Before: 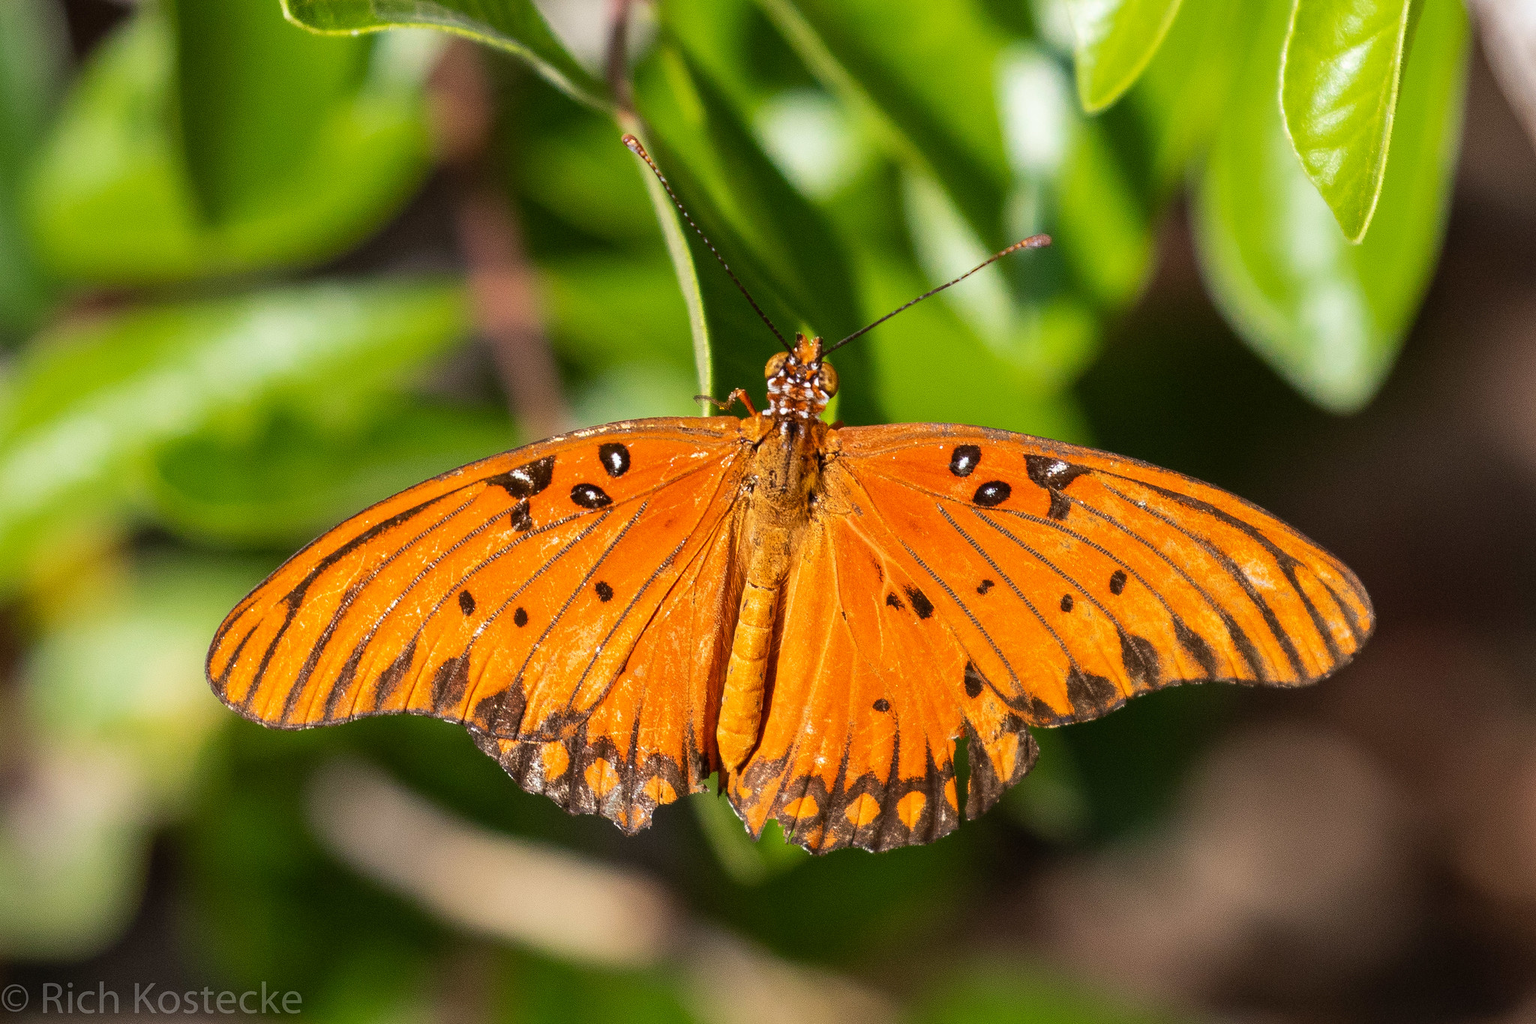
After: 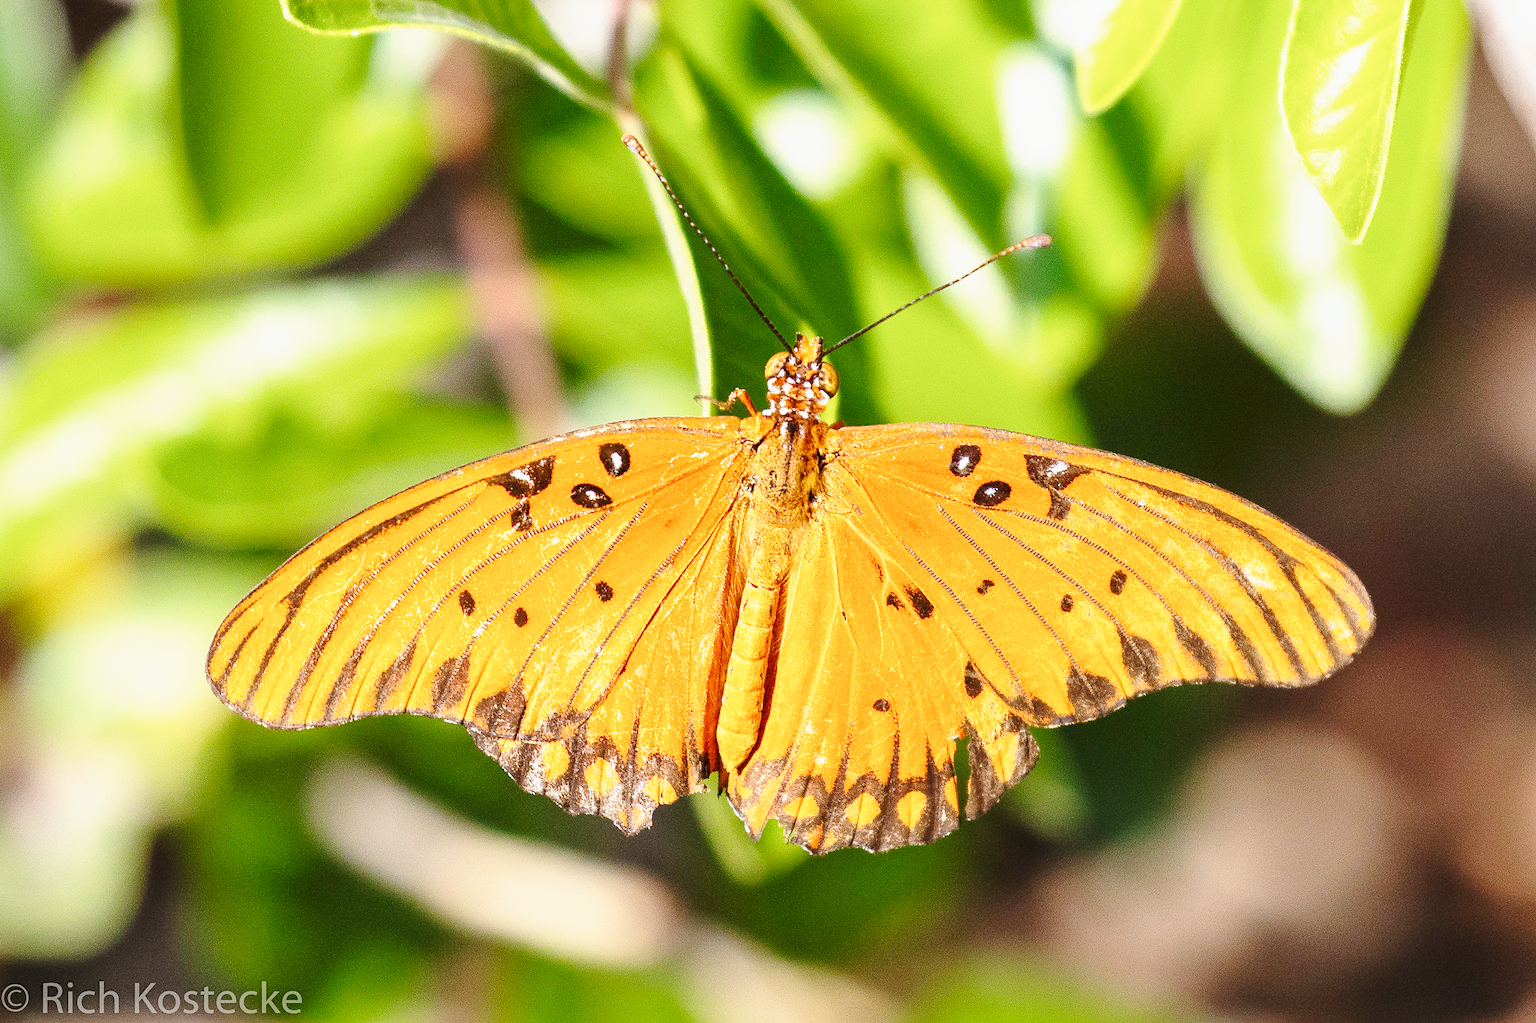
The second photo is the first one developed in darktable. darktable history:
base curve: curves: ch0 [(0, 0) (0.025, 0.046) (0.112, 0.277) (0.467, 0.74) (0.814, 0.929) (1, 0.942)], preserve colors none
sharpen: amount 0.209
exposure: black level correction 0, exposure 0.498 EV, compensate exposure bias true, compensate highlight preservation false
